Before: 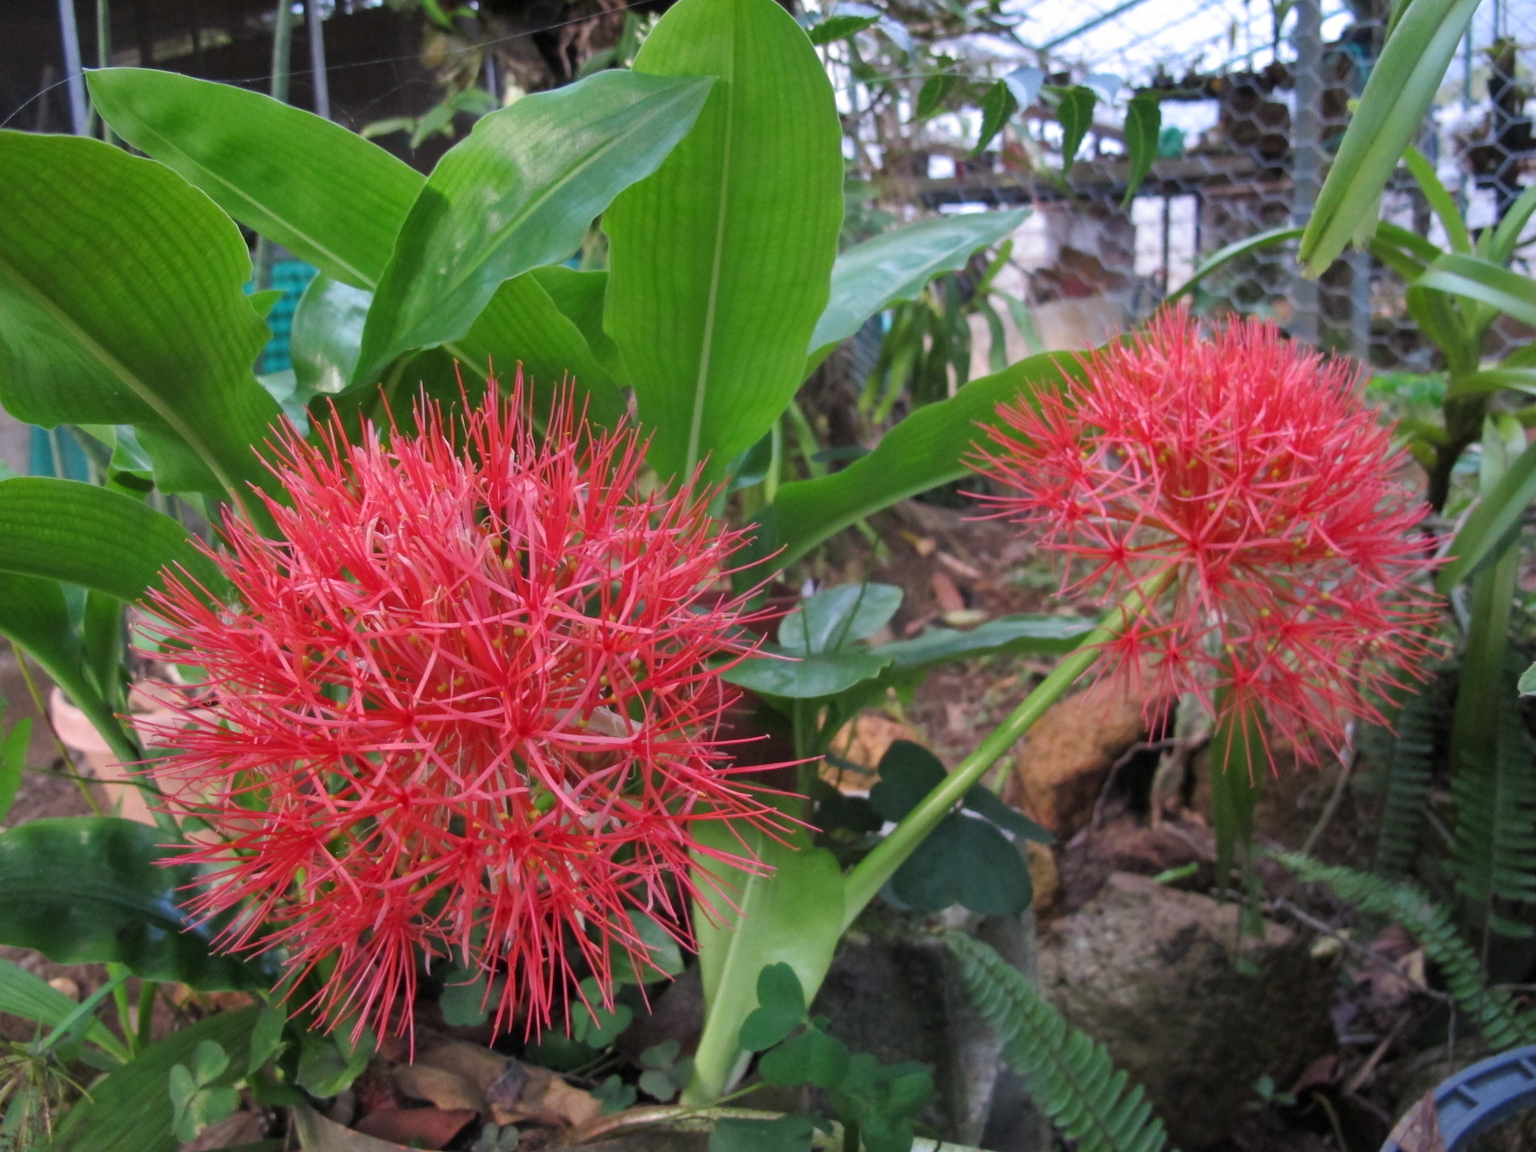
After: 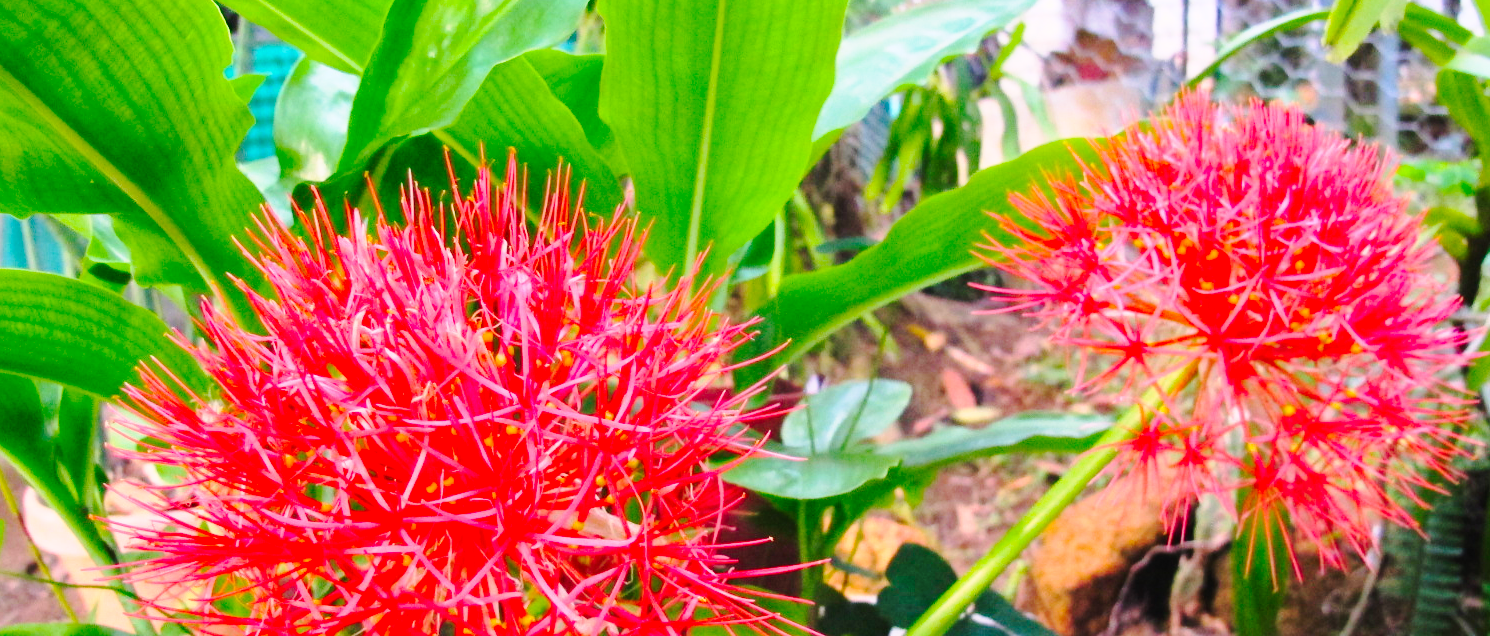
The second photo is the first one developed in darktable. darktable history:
base curve: curves: ch0 [(0, 0) (0.204, 0.334) (0.55, 0.733) (1, 1)]
color balance rgb: shadows lift › hue 88.01°, highlights gain › chroma 2.052%, highlights gain › hue 63.14°, perceptual saturation grading › global saturation 24.911%
contrast brightness saturation: contrast 0.081, saturation 0.197
crop: left 1.818%, top 19.063%, right 5.034%, bottom 27.859%
tone curve: curves: ch0 [(0, 0.019) (0.078, 0.058) (0.223, 0.217) (0.424, 0.553) (0.631, 0.764) (0.816, 0.932) (1, 1)]; ch1 [(0, 0) (0.262, 0.227) (0.417, 0.386) (0.469, 0.467) (0.502, 0.503) (0.544, 0.548) (0.57, 0.579) (0.608, 0.62) (0.65, 0.68) (0.994, 0.987)]; ch2 [(0, 0) (0.262, 0.188) (0.5, 0.504) (0.553, 0.592) (0.599, 0.653) (1, 1)], preserve colors none
